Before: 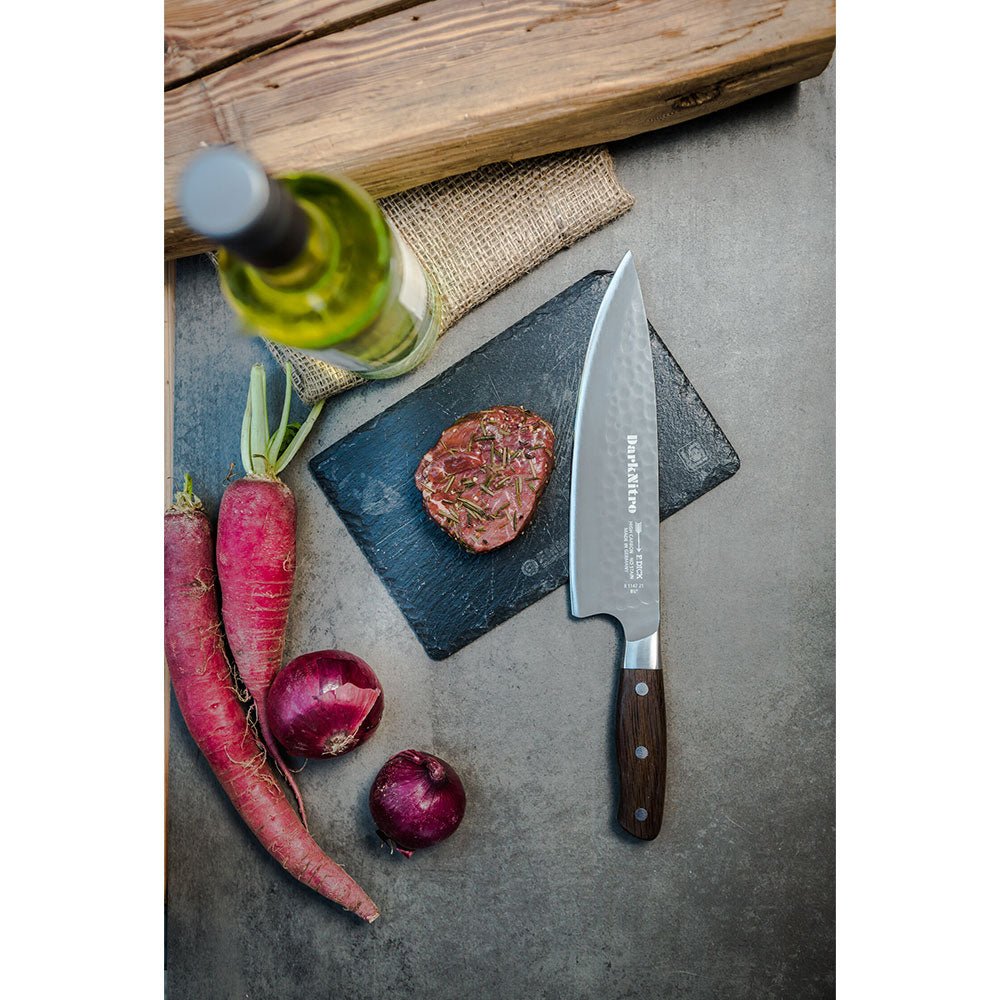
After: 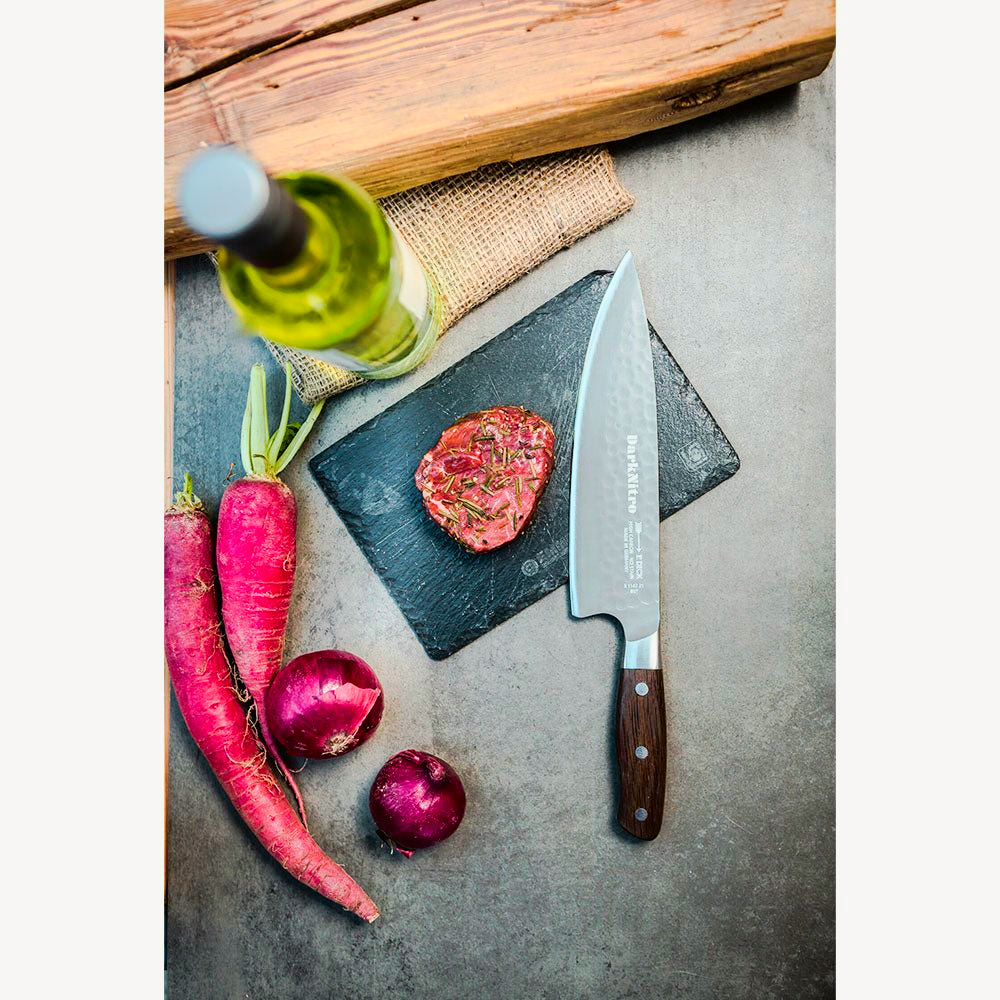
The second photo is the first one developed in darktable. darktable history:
tone curve: curves: ch0 [(0, 0.005) (0.103, 0.097) (0.18, 0.22) (0.378, 0.482) (0.504, 0.631) (0.663, 0.801) (0.834, 0.914) (1, 0.971)]; ch1 [(0, 0) (0.172, 0.123) (0.324, 0.253) (0.396, 0.388) (0.478, 0.461) (0.499, 0.498) (0.545, 0.587) (0.604, 0.692) (0.704, 0.818) (1, 1)]; ch2 [(0, 0) (0.411, 0.424) (0.496, 0.5) (0.521, 0.537) (0.555, 0.585) (0.628, 0.703) (1, 1)], color space Lab, independent channels, preserve colors none
